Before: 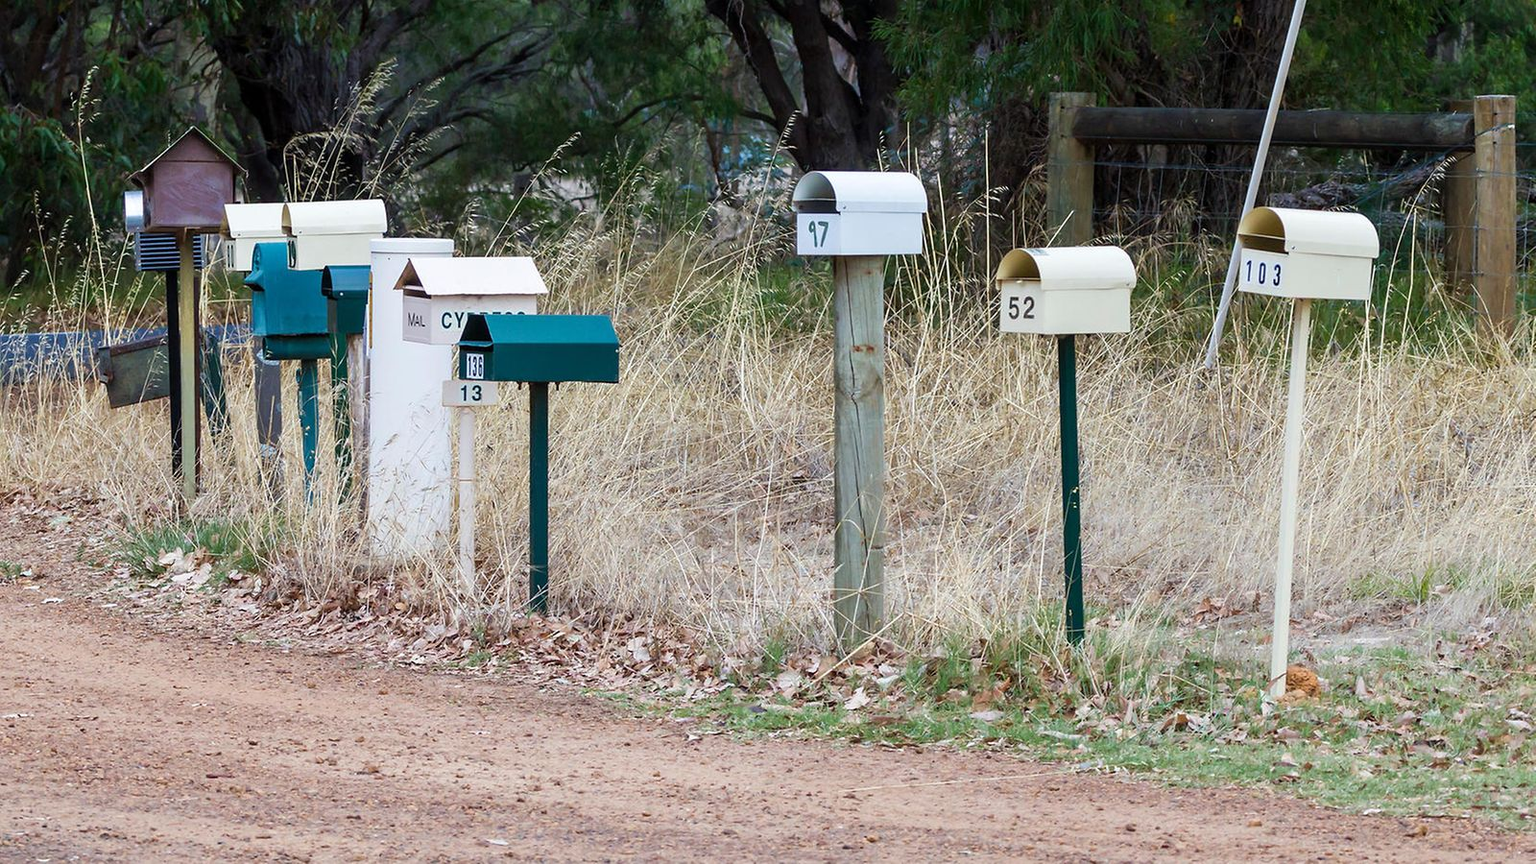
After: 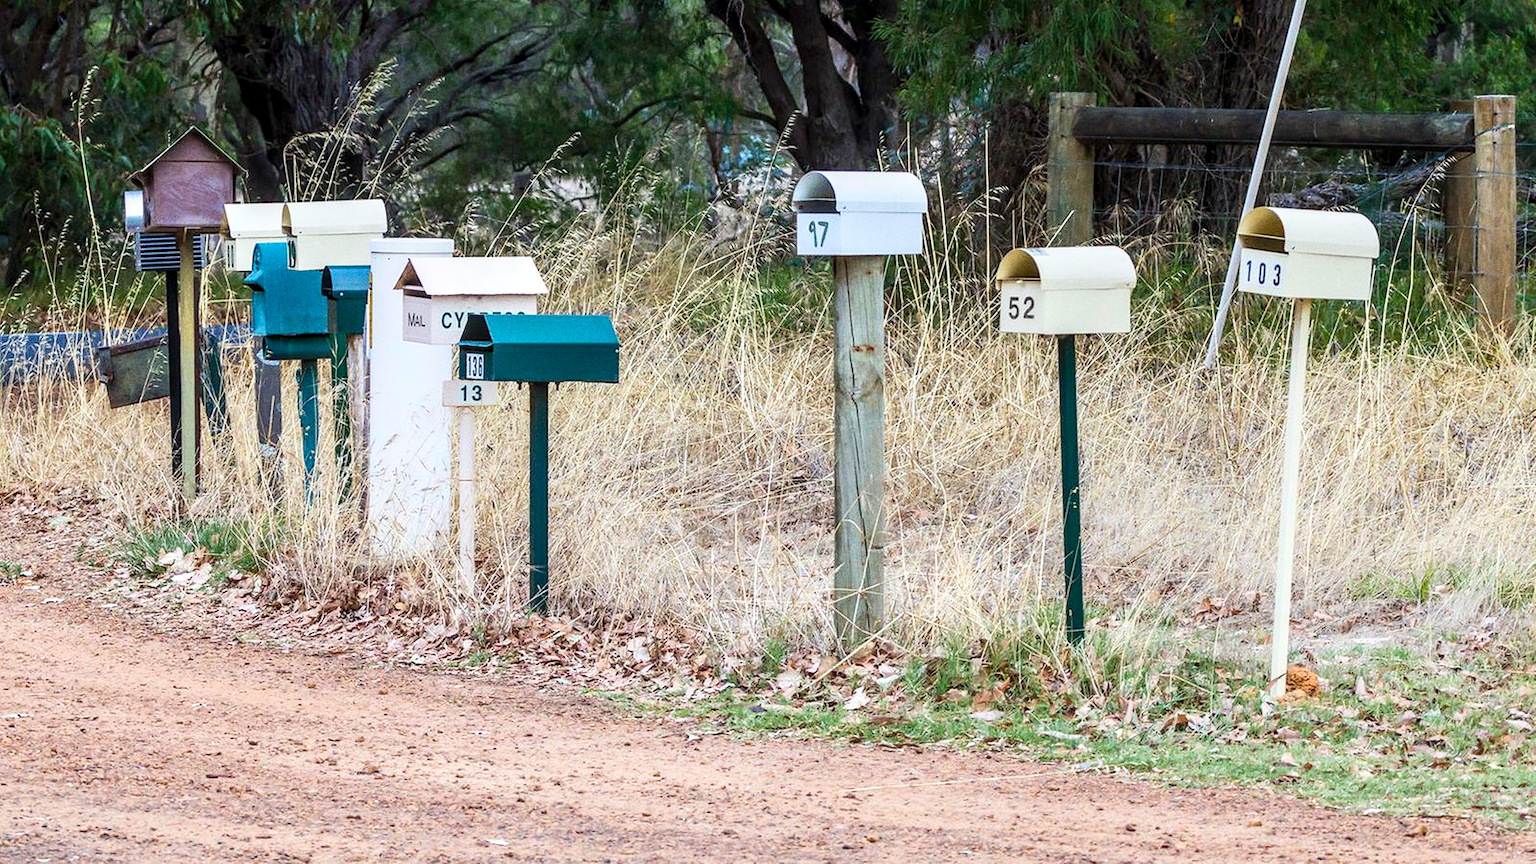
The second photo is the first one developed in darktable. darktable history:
contrast brightness saturation: contrast 0.2, brightness 0.16, saturation 0.22
grain: on, module defaults
local contrast: detail 130%
